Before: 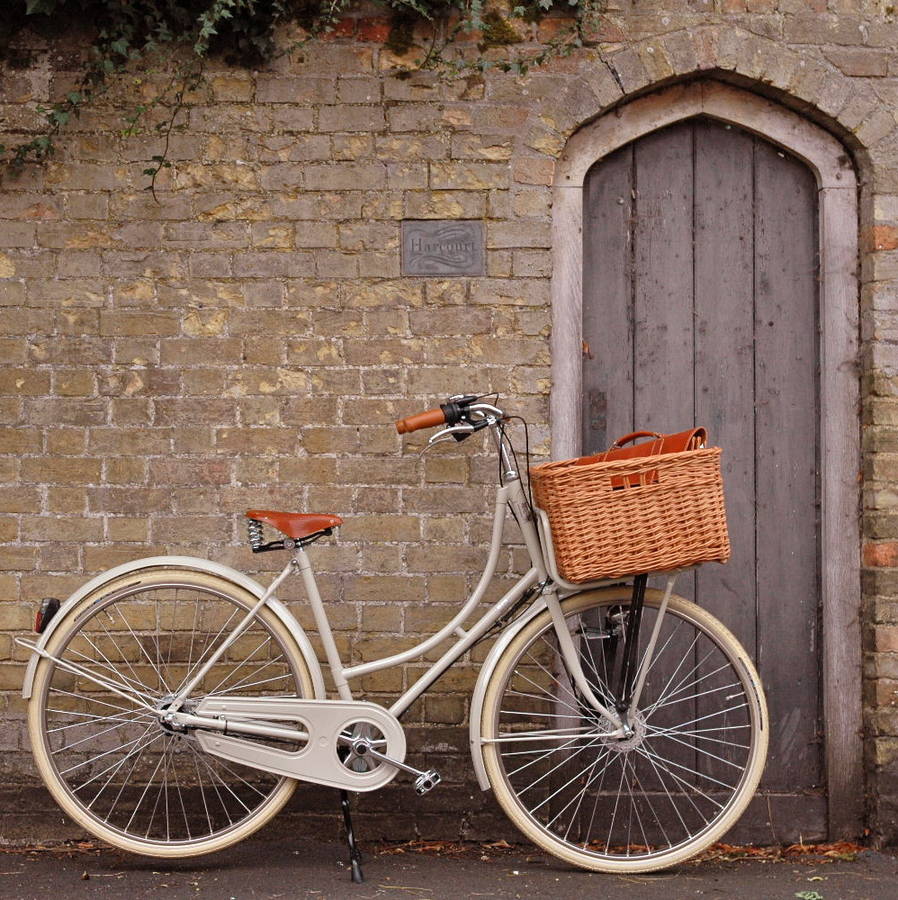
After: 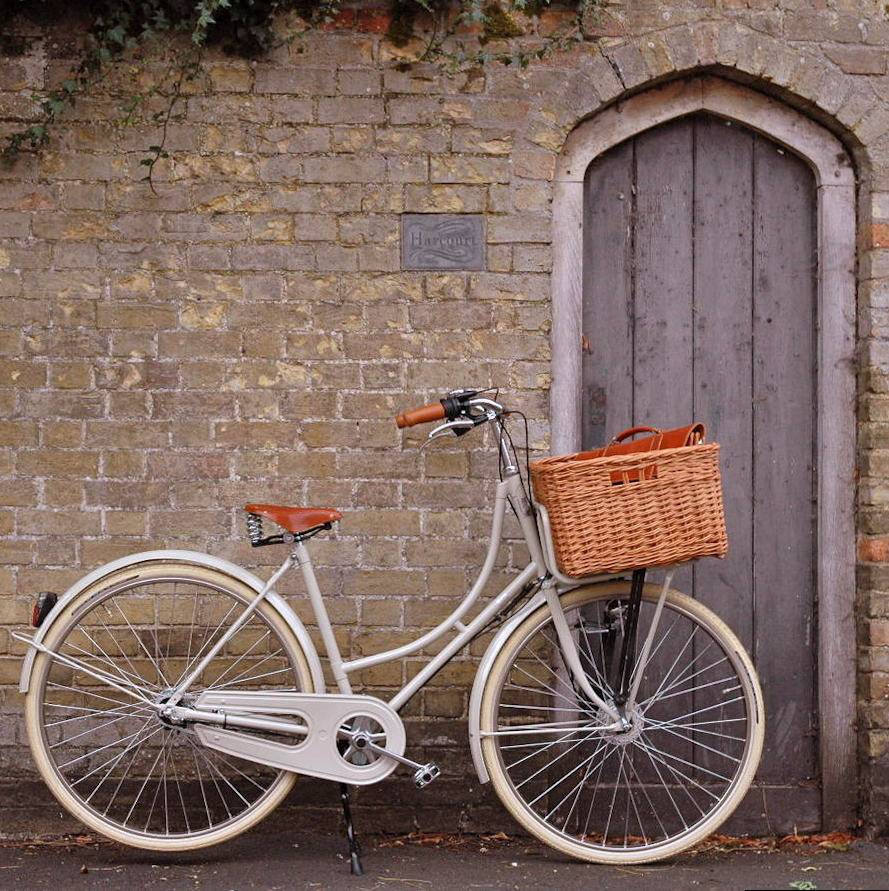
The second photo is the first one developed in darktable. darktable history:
white balance: red 0.984, blue 1.059
rotate and perspective: rotation 0.174°, lens shift (vertical) 0.013, lens shift (horizontal) 0.019, shear 0.001, automatic cropping original format, crop left 0.007, crop right 0.991, crop top 0.016, crop bottom 0.997
